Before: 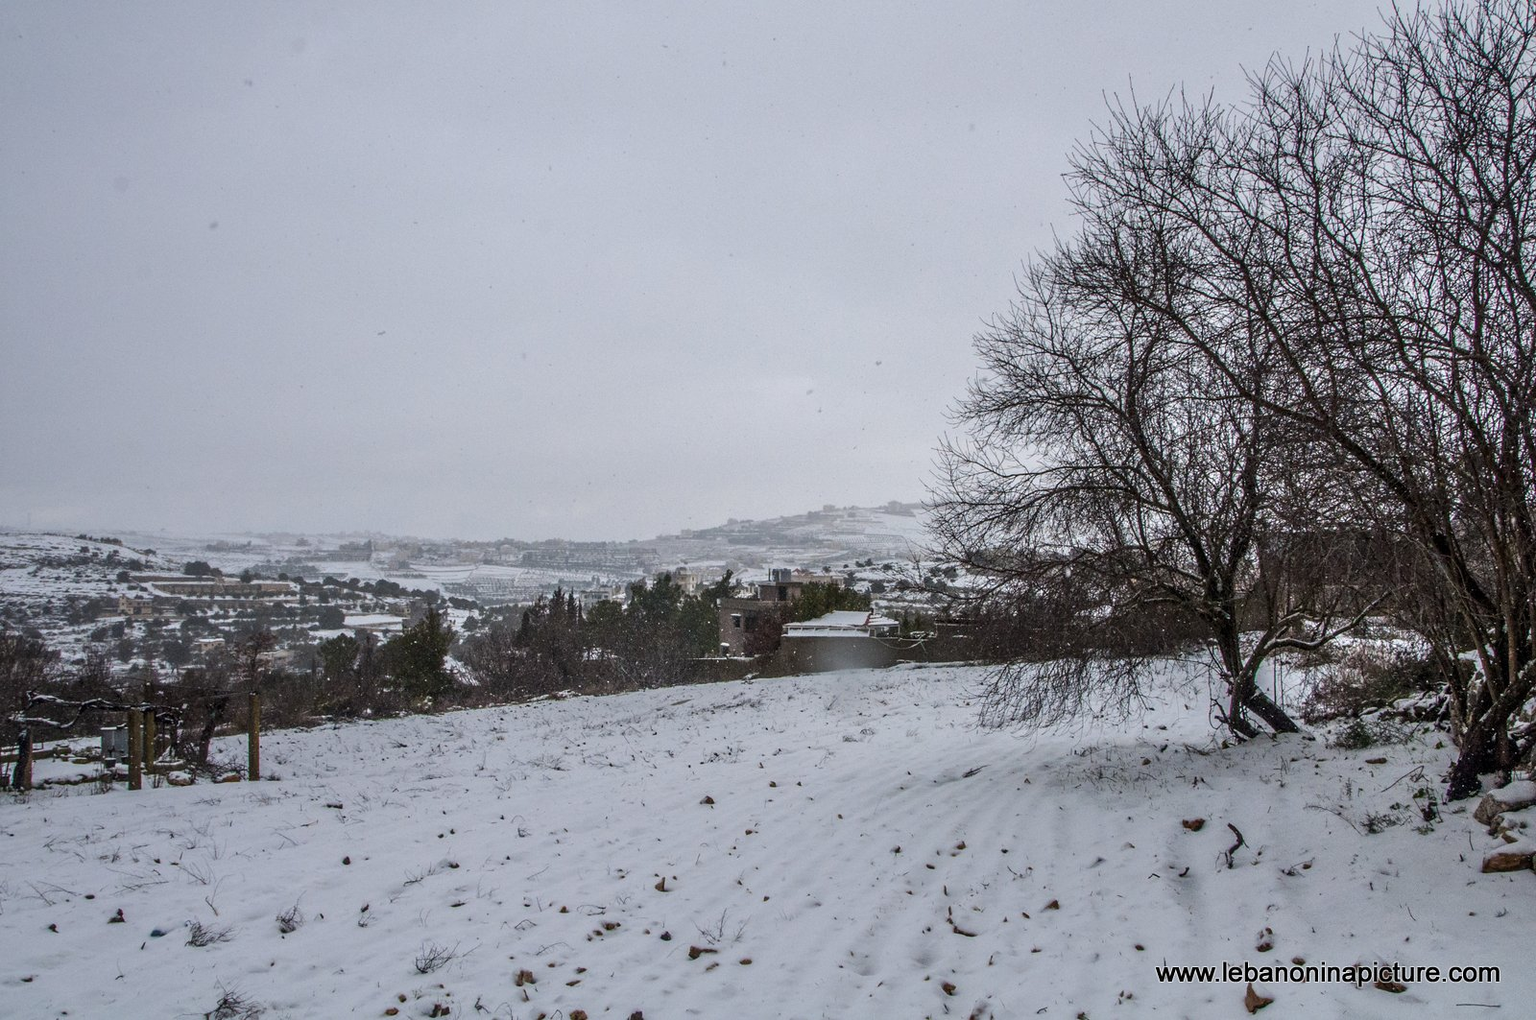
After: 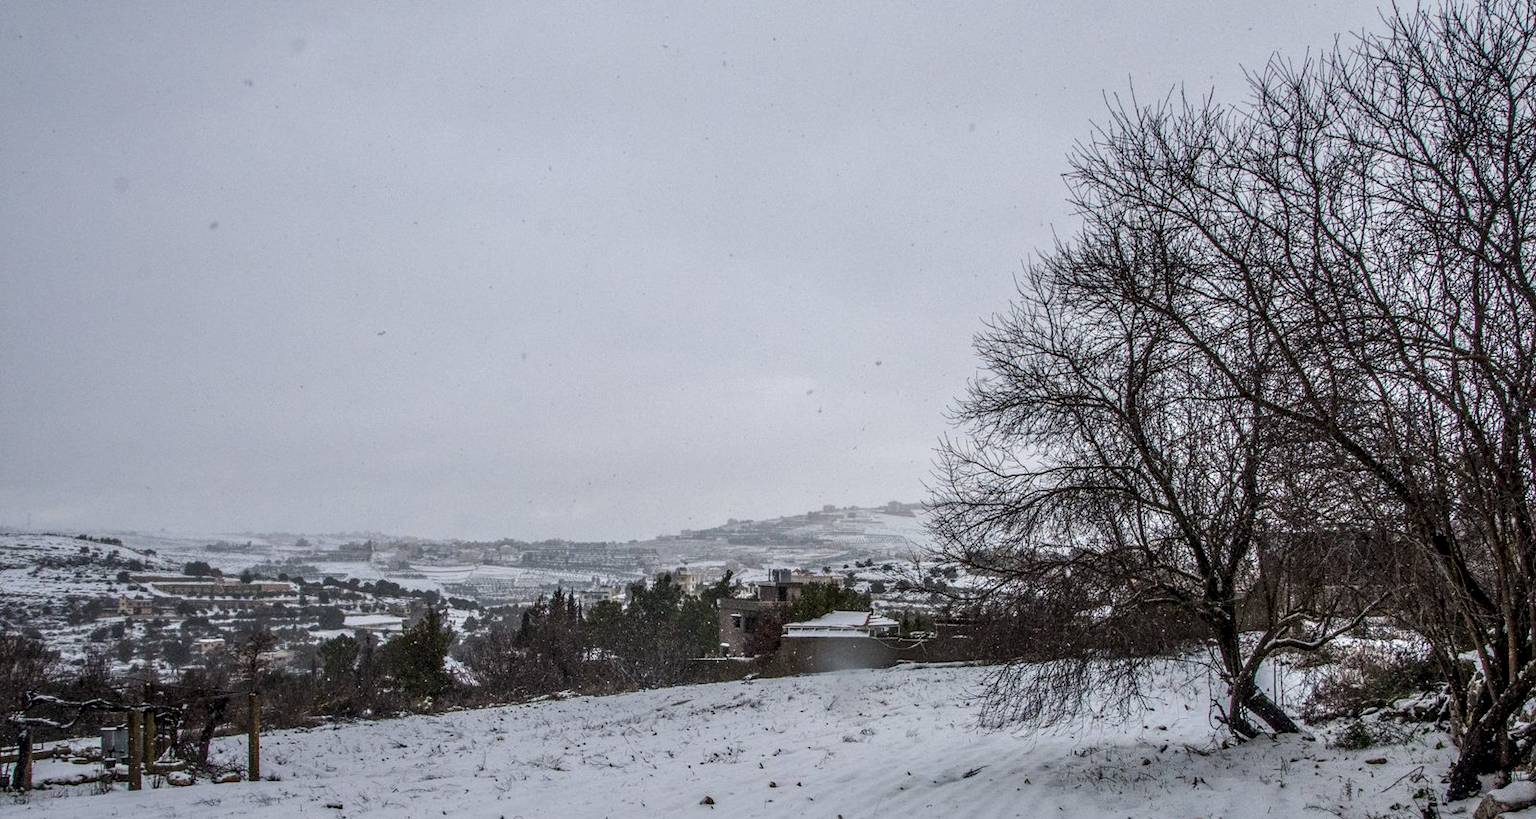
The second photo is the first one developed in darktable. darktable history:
crop: bottom 19.652%
local contrast: detail 130%
